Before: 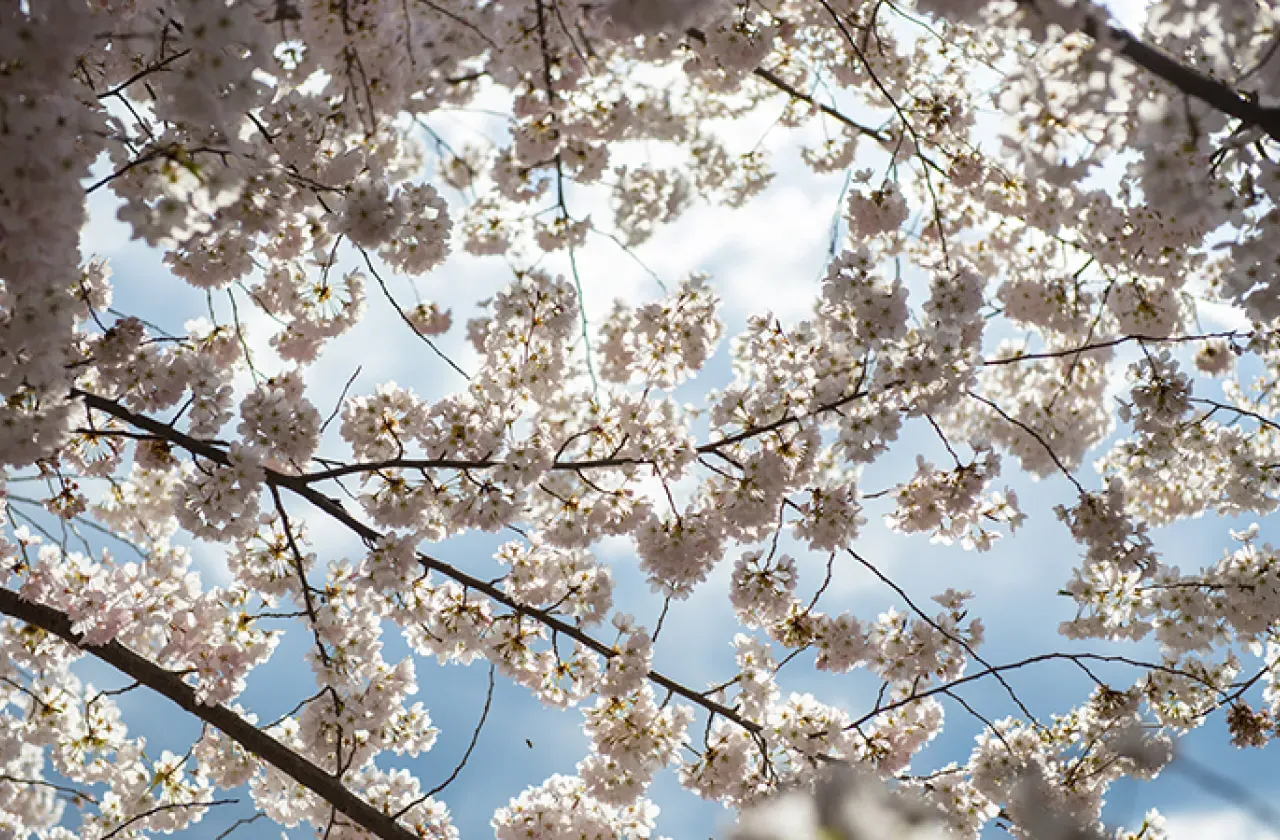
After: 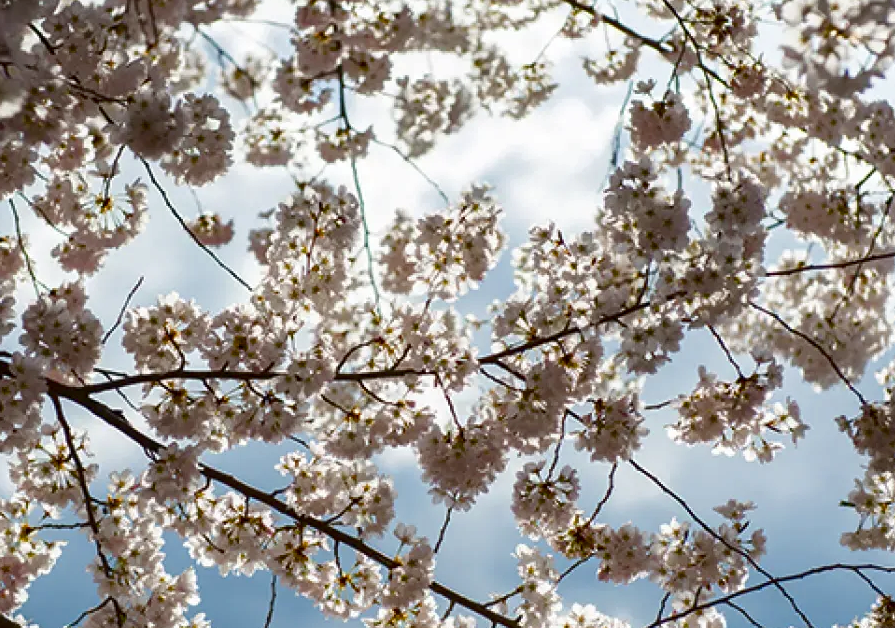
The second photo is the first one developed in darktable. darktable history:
crop and rotate: left 17.046%, top 10.659%, right 12.989%, bottom 14.553%
color balance rgb: perceptual saturation grading › global saturation 20%, perceptual saturation grading › highlights -25%, perceptual saturation grading › shadows 25%
contrast brightness saturation: brightness -0.2, saturation 0.08
